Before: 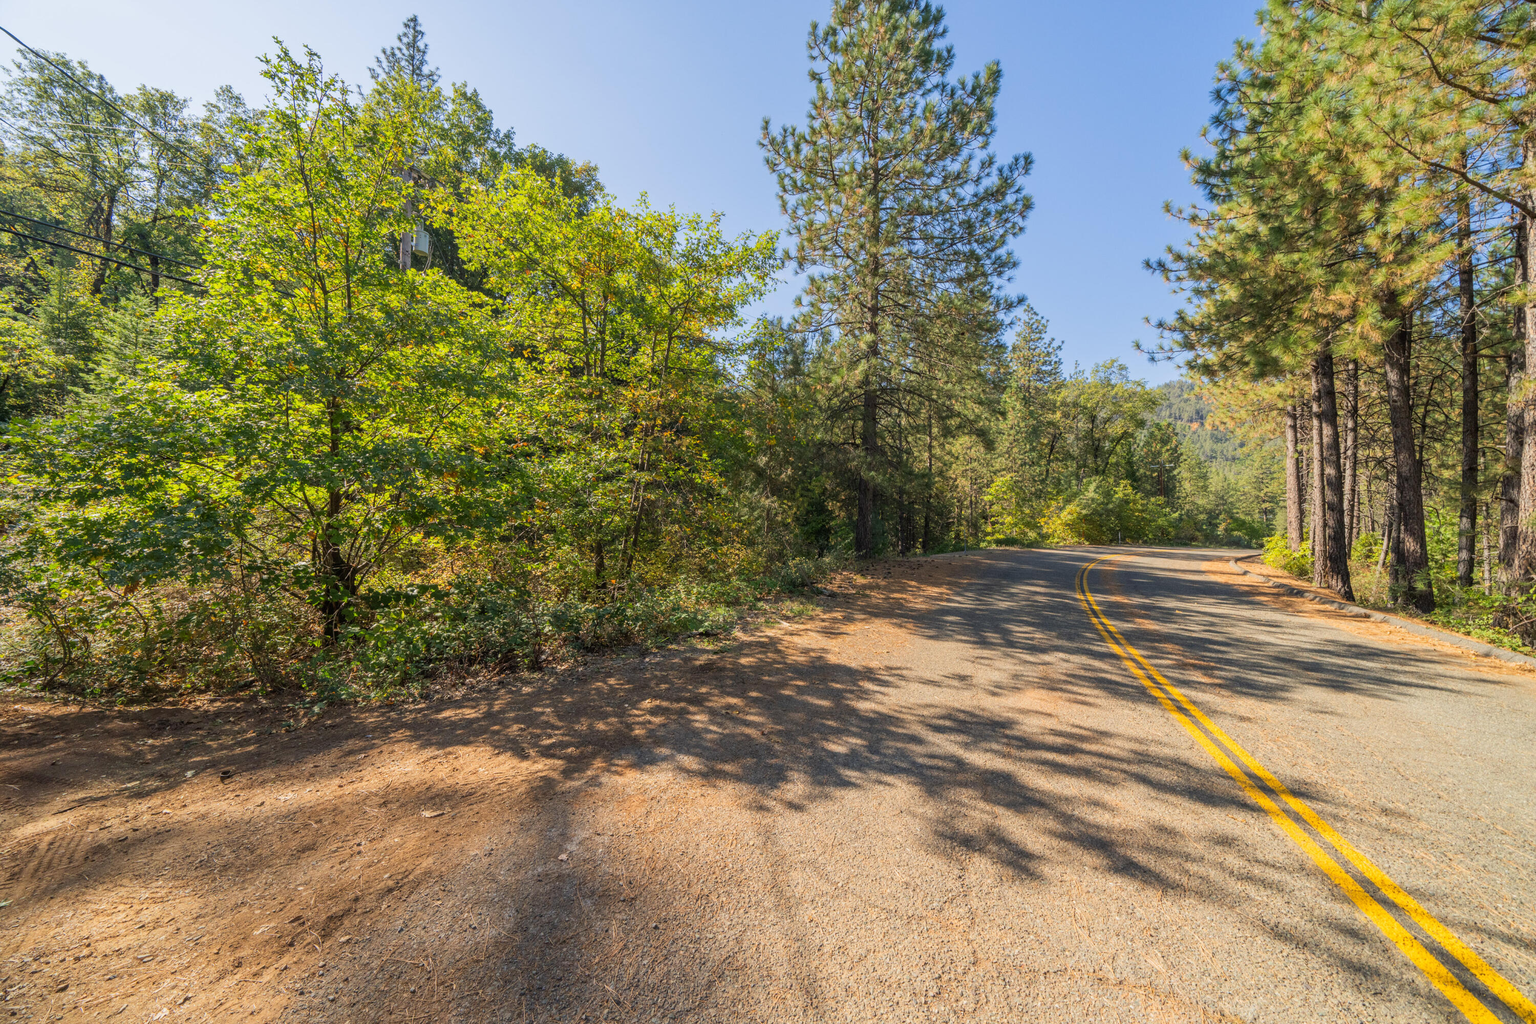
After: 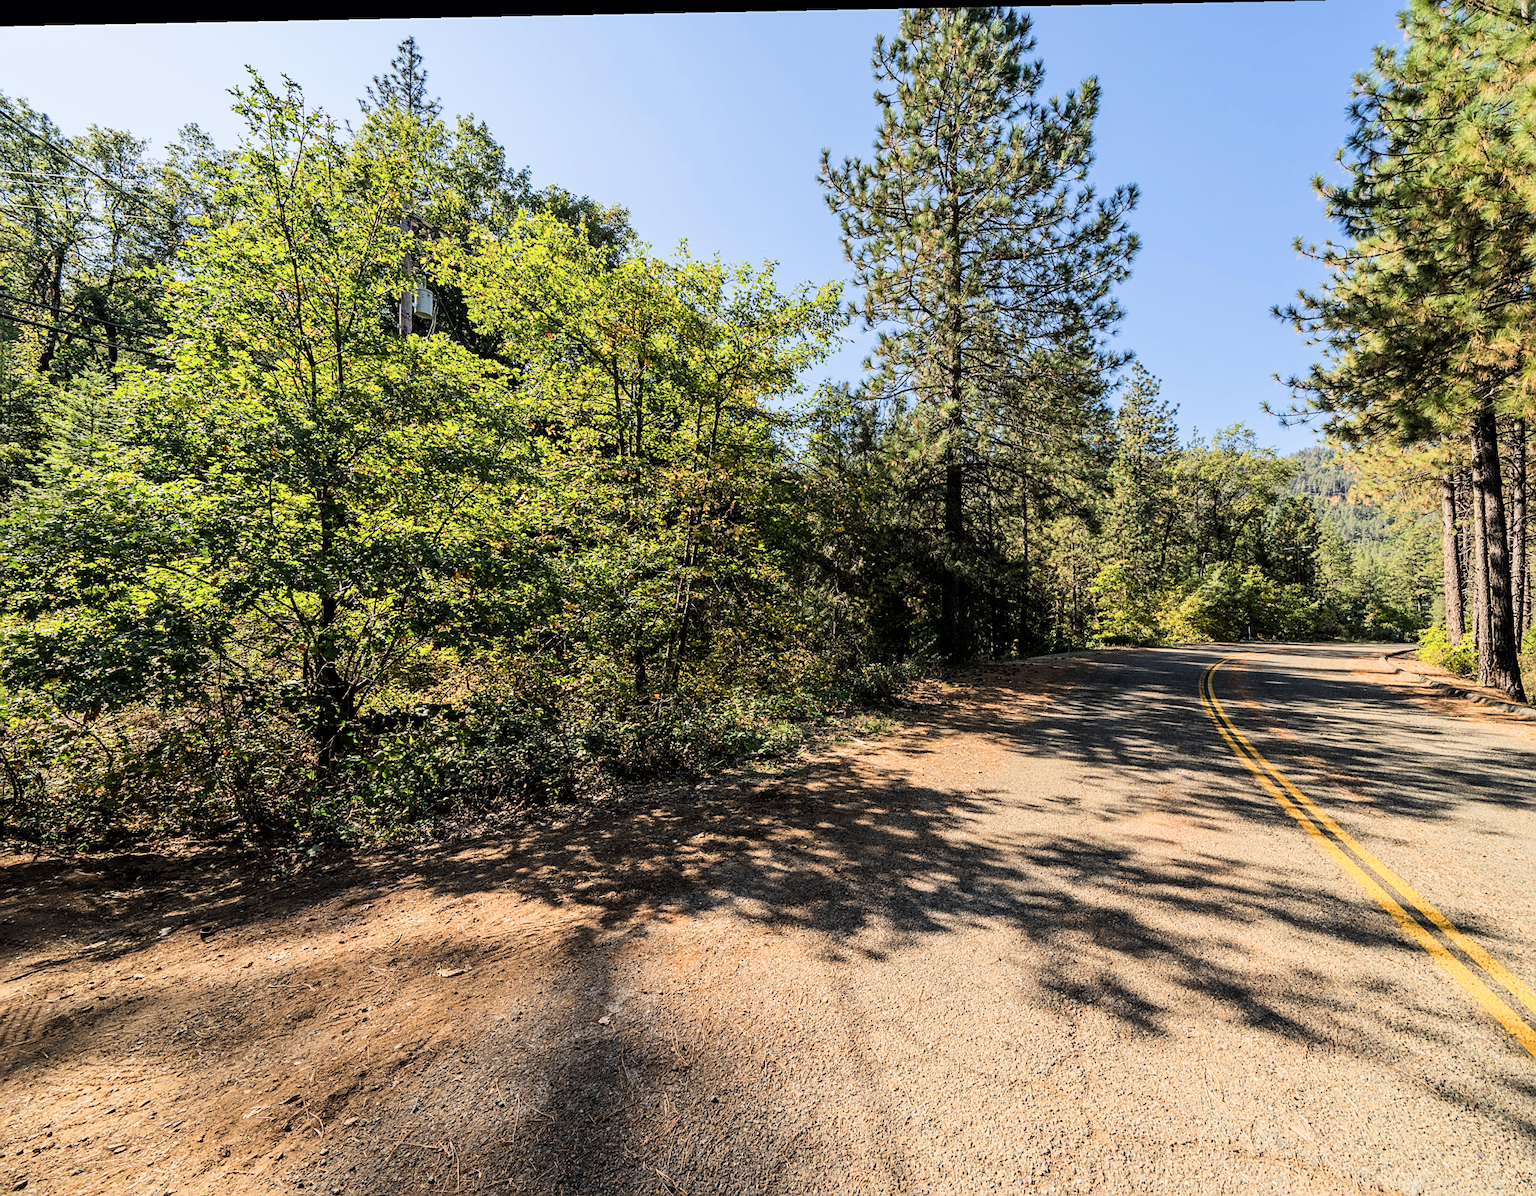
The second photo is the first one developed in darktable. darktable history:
filmic rgb: black relative exposure -5.41 EV, white relative exposure 2.87 EV, dynamic range scaling -37.87%, hardness 3.98, contrast 1.613, highlights saturation mix -1.31%, color science v6 (2022), iterations of high-quality reconstruction 10
sharpen: on, module defaults
crop and rotate: angle 1.13°, left 4.189%, top 0.589%, right 11.617%, bottom 2.598%
